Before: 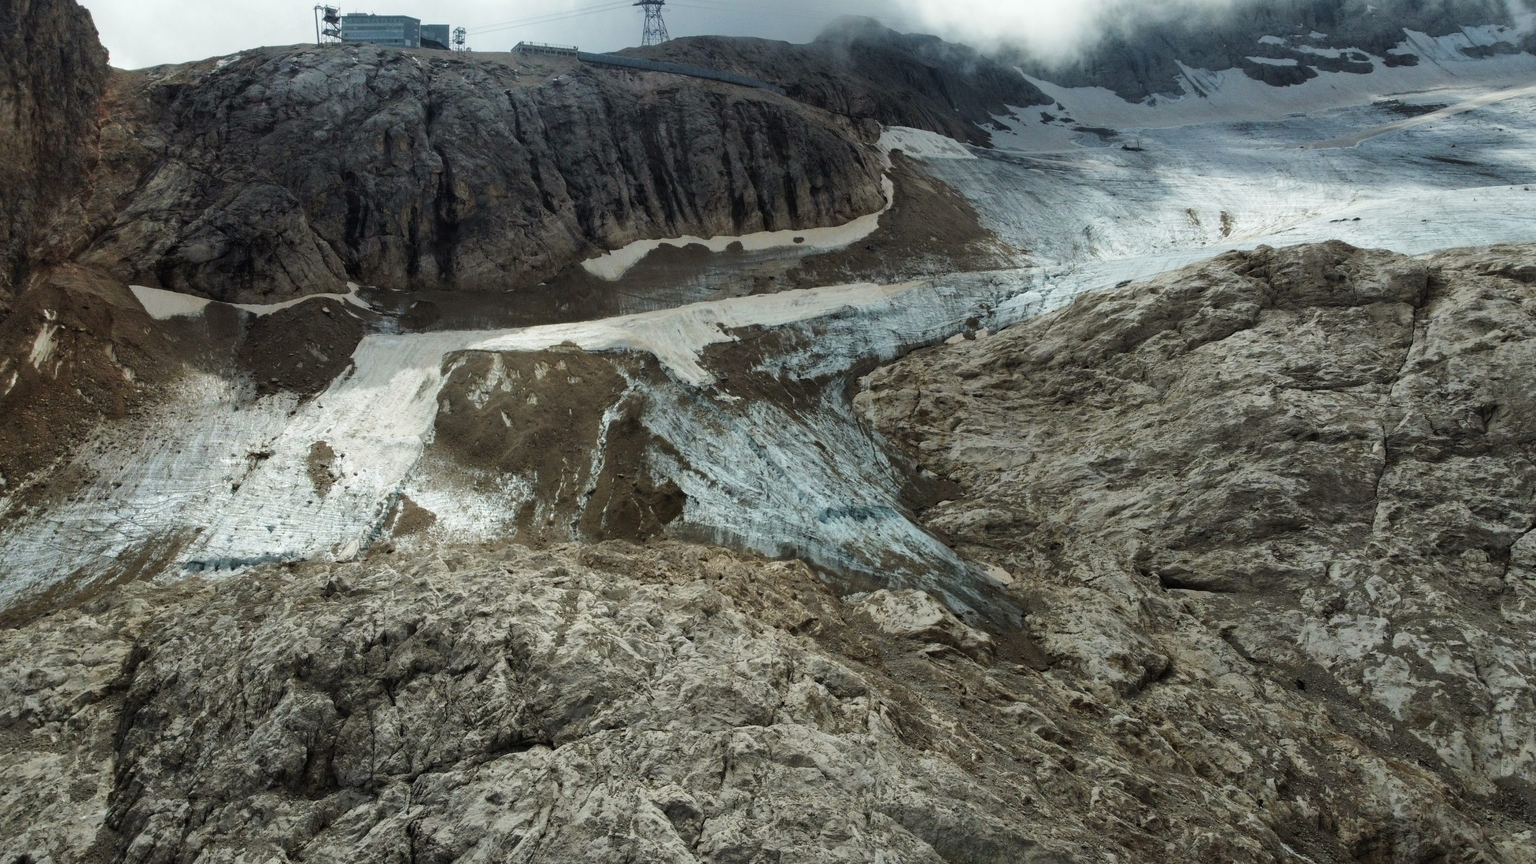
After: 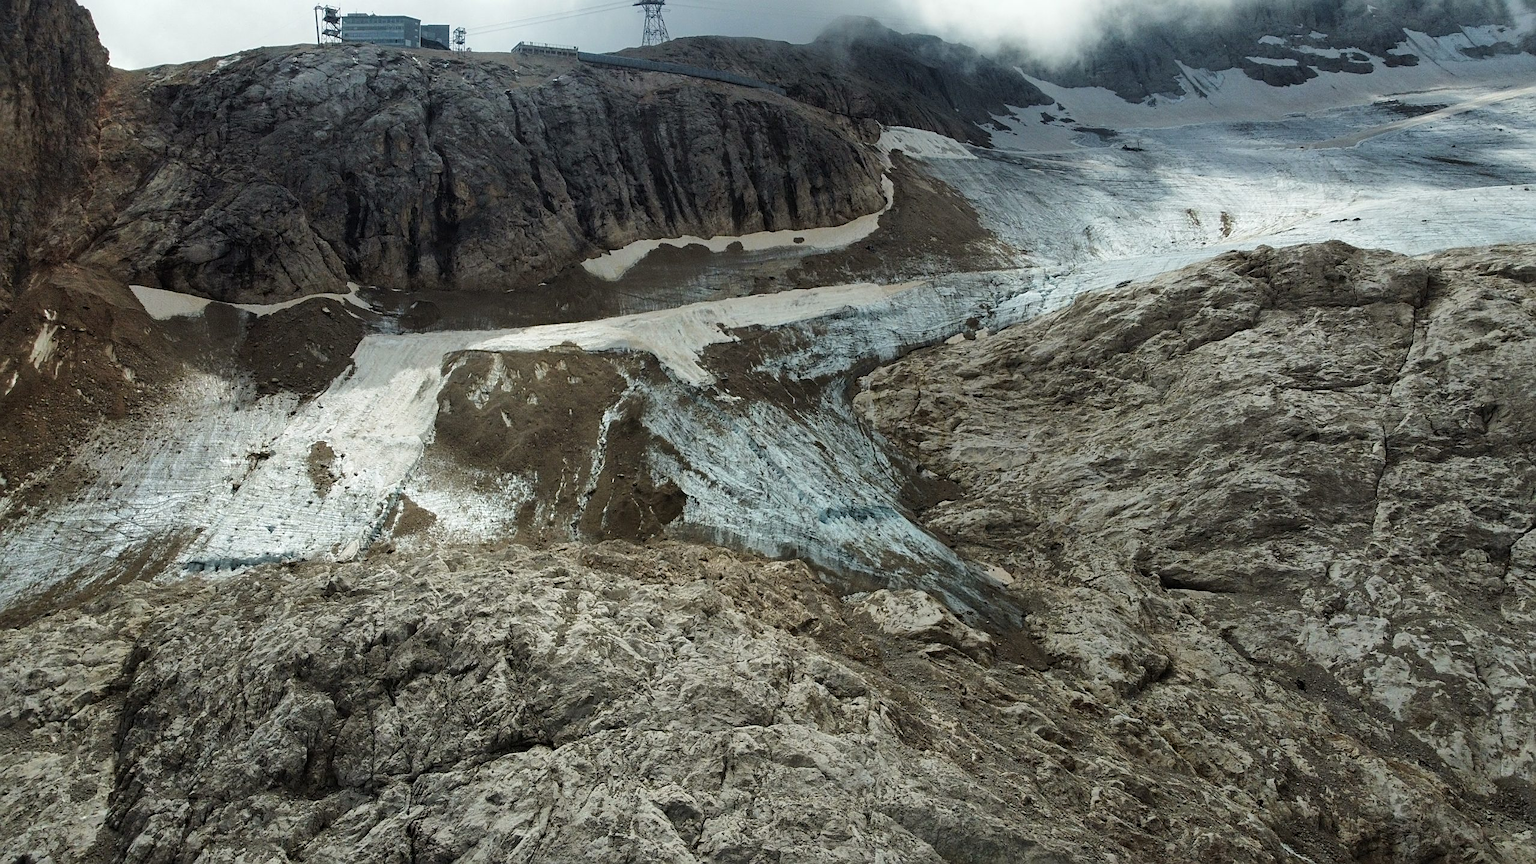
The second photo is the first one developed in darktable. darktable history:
sharpen: amount 0.483
